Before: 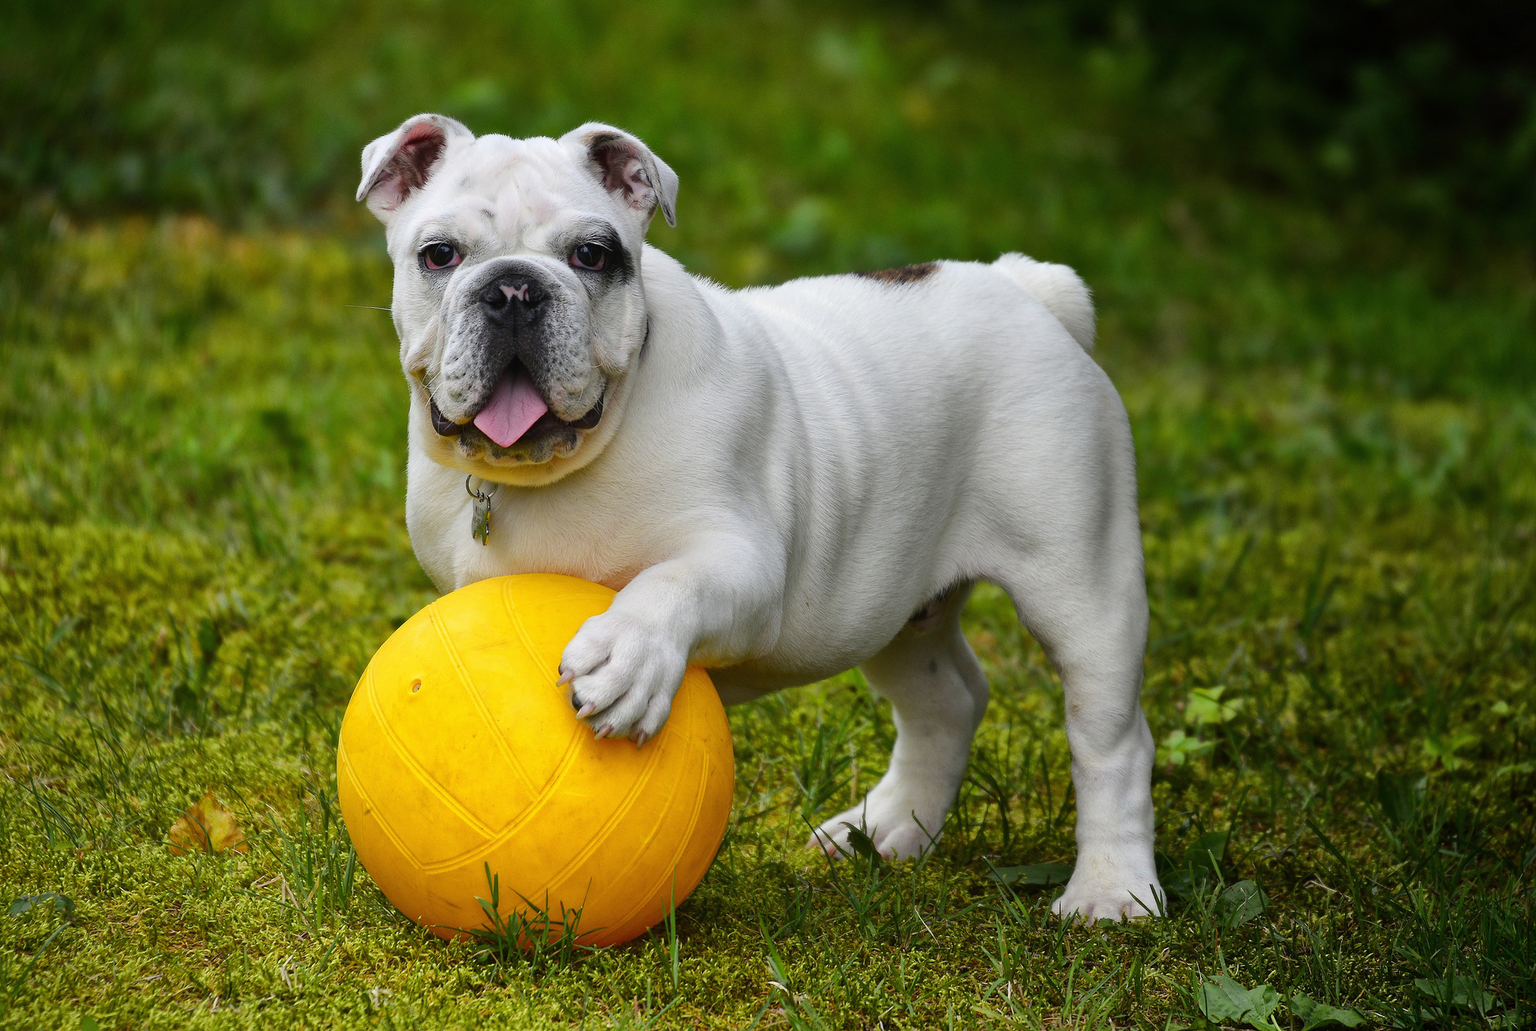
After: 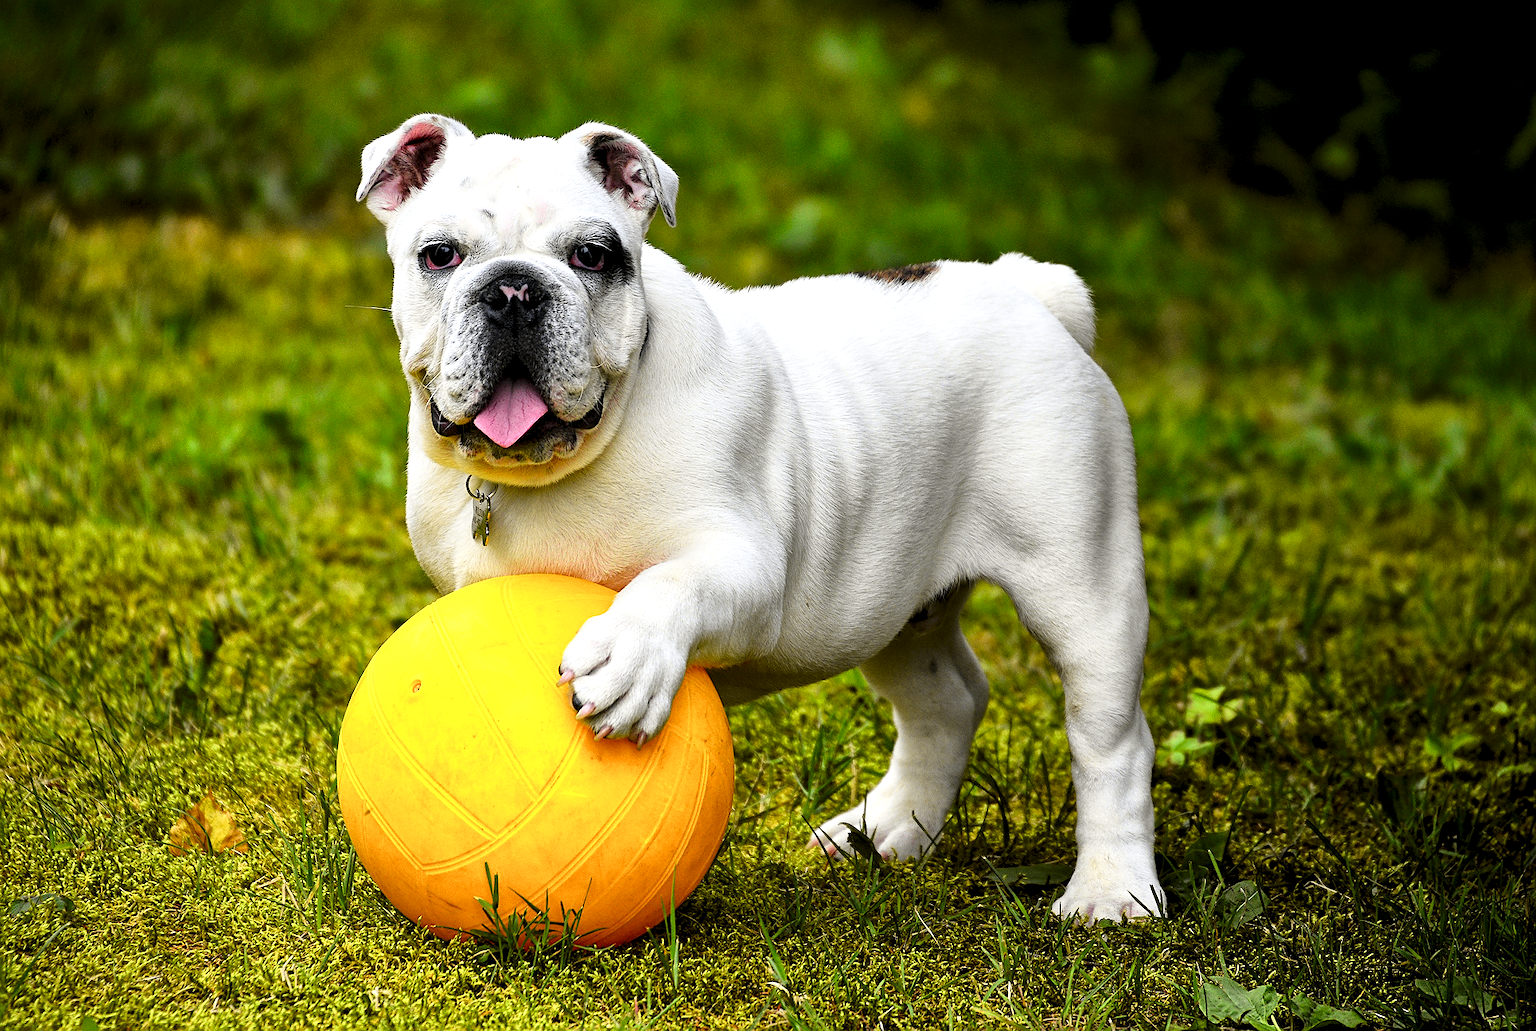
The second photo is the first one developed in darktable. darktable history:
tone curve: curves: ch0 [(0, 0.006) (0.037, 0.022) (0.123, 0.105) (0.19, 0.173) (0.277, 0.279) (0.474, 0.517) (0.597, 0.662) (0.687, 0.774) (0.855, 0.891) (1, 0.982)]; ch1 [(0, 0) (0.243, 0.245) (0.422, 0.415) (0.493, 0.498) (0.508, 0.503) (0.531, 0.55) (0.551, 0.582) (0.626, 0.672) (0.694, 0.732) (1, 1)]; ch2 [(0, 0) (0.249, 0.216) (0.356, 0.329) (0.424, 0.442) (0.476, 0.477) (0.498, 0.503) (0.517, 0.524) (0.532, 0.547) (0.562, 0.592) (0.614, 0.657) (0.706, 0.748) (0.808, 0.809) (0.991, 0.968)], color space Lab, independent channels, preserve colors none
sharpen: on, module defaults
local contrast: highlights 100%, shadows 100%, detail 120%, midtone range 0.2
levels: levels [0.055, 0.477, 0.9]
